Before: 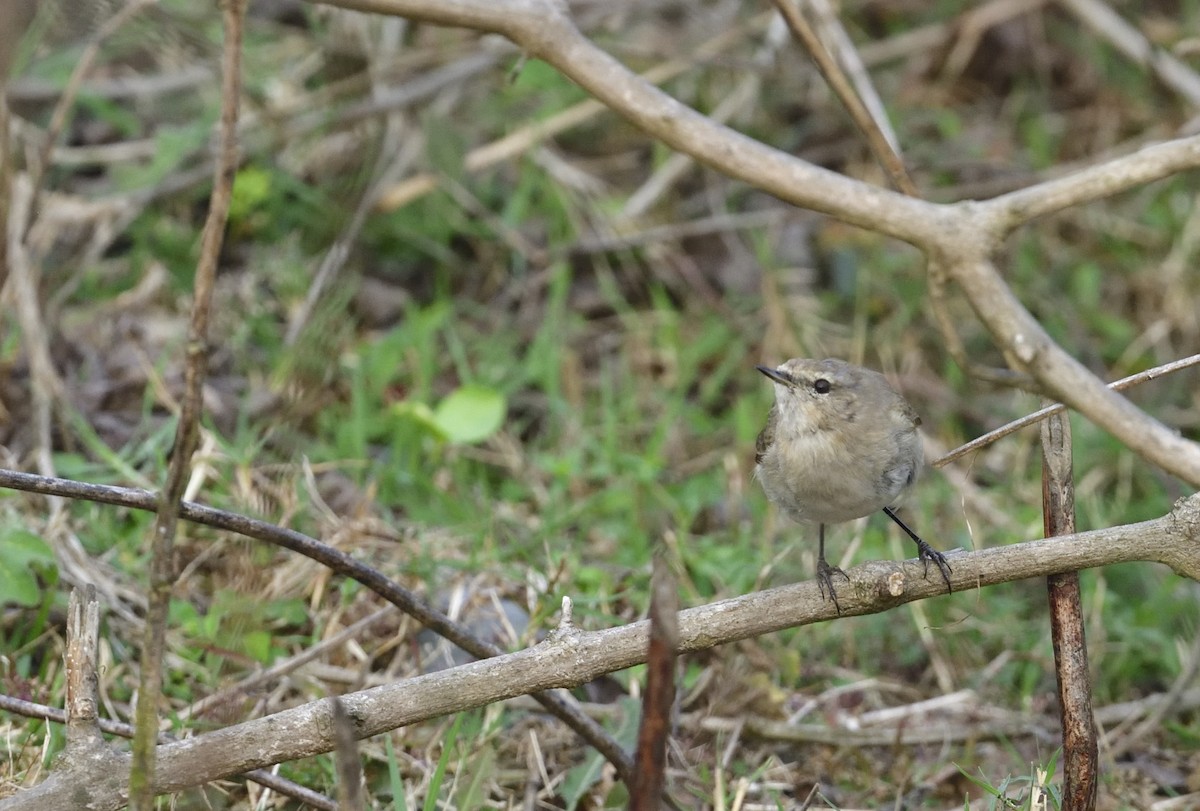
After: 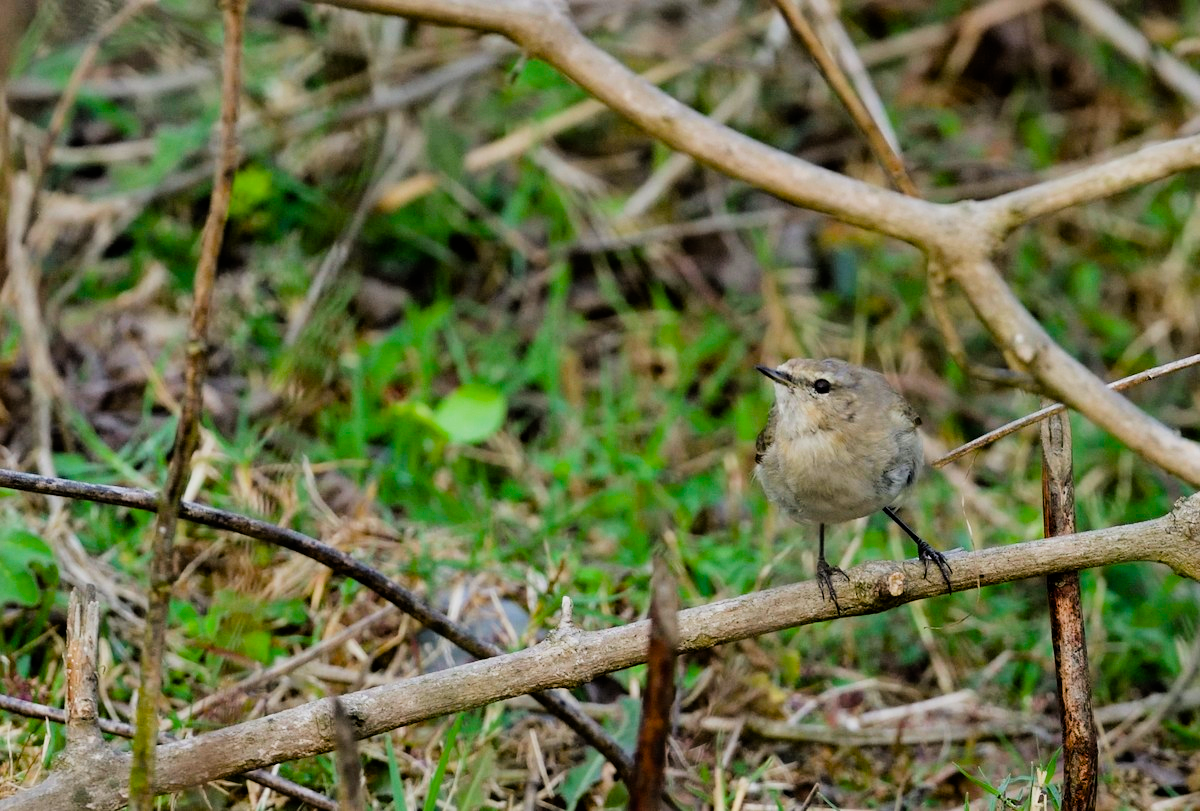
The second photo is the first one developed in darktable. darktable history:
color balance rgb: shadows lift › luminance -4.586%, shadows lift › chroma 1.207%, shadows lift › hue 219.05°, power › luminance -8.799%, perceptual saturation grading › global saturation 36.518%, perceptual saturation grading › shadows 35.573%, global vibrance 20%
filmic rgb: black relative exposure -5.1 EV, white relative exposure 3.98 EV, hardness 2.88, contrast 1.298, highlights saturation mix -29.19%
